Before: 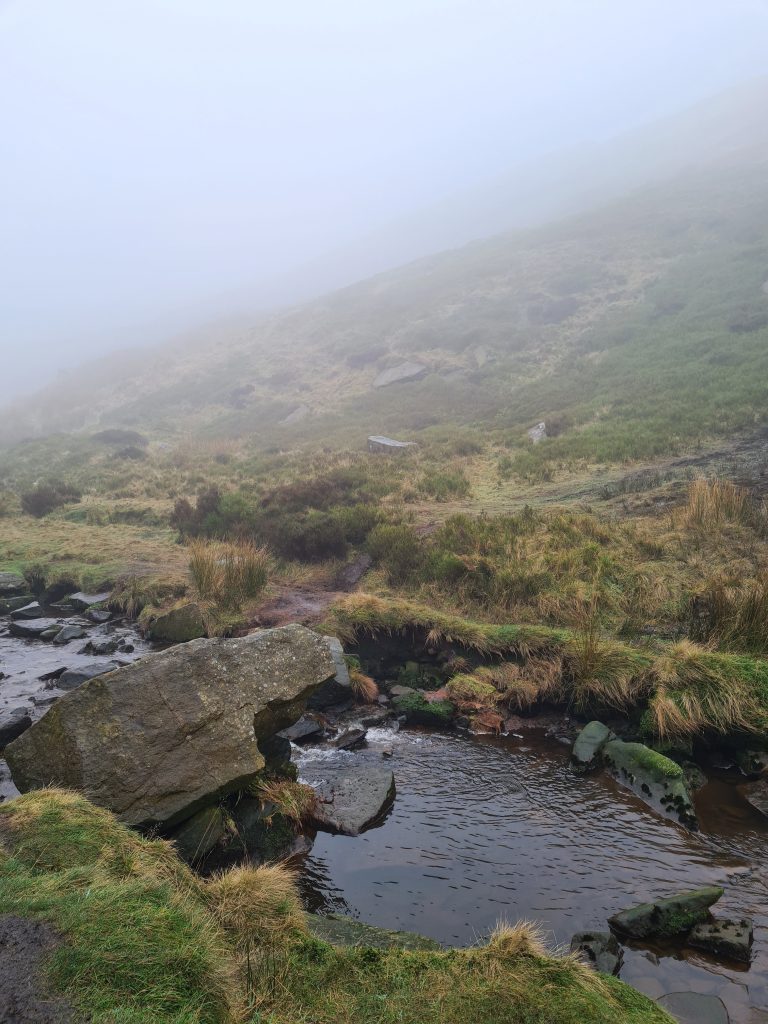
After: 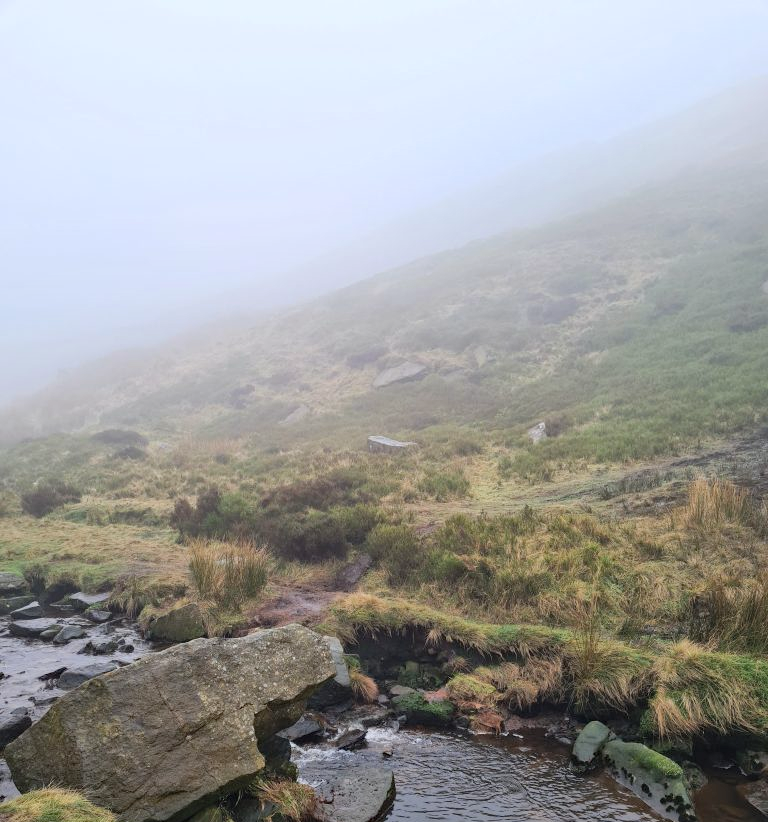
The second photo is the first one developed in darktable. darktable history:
contrast brightness saturation: brightness 0.126
crop: bottom 19.666%
local contrast: mode bilateral grid, contrast 20, coarseness 50, detail 130%, midtone range 0.2
haze removal: compatibility mode true, adaptive false
